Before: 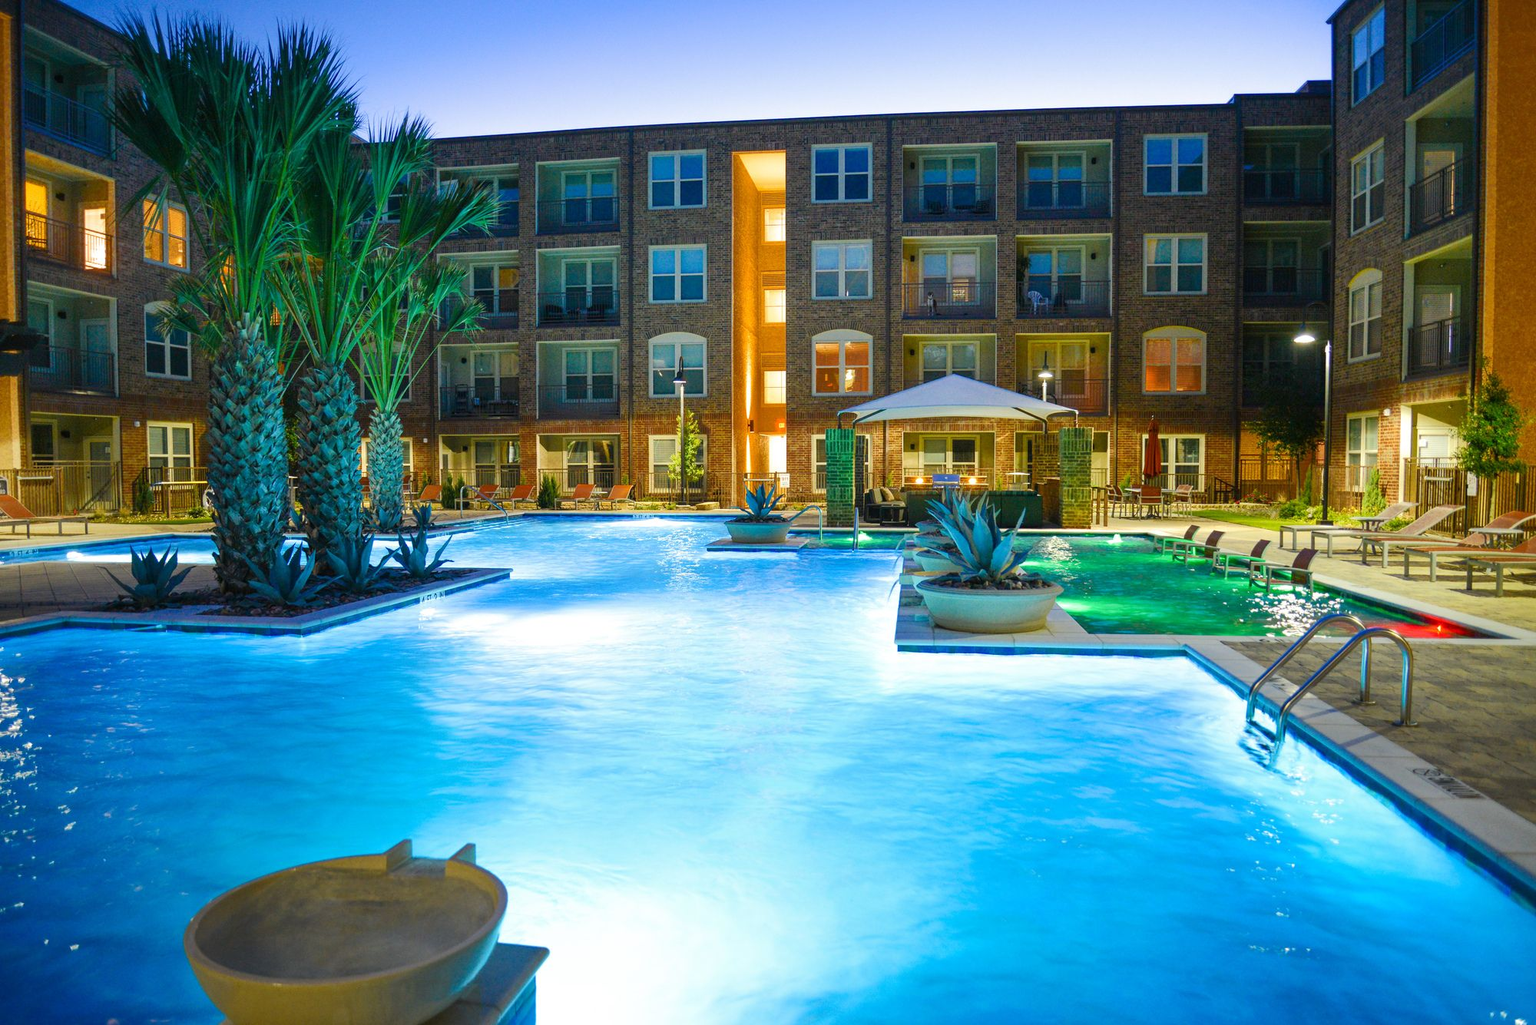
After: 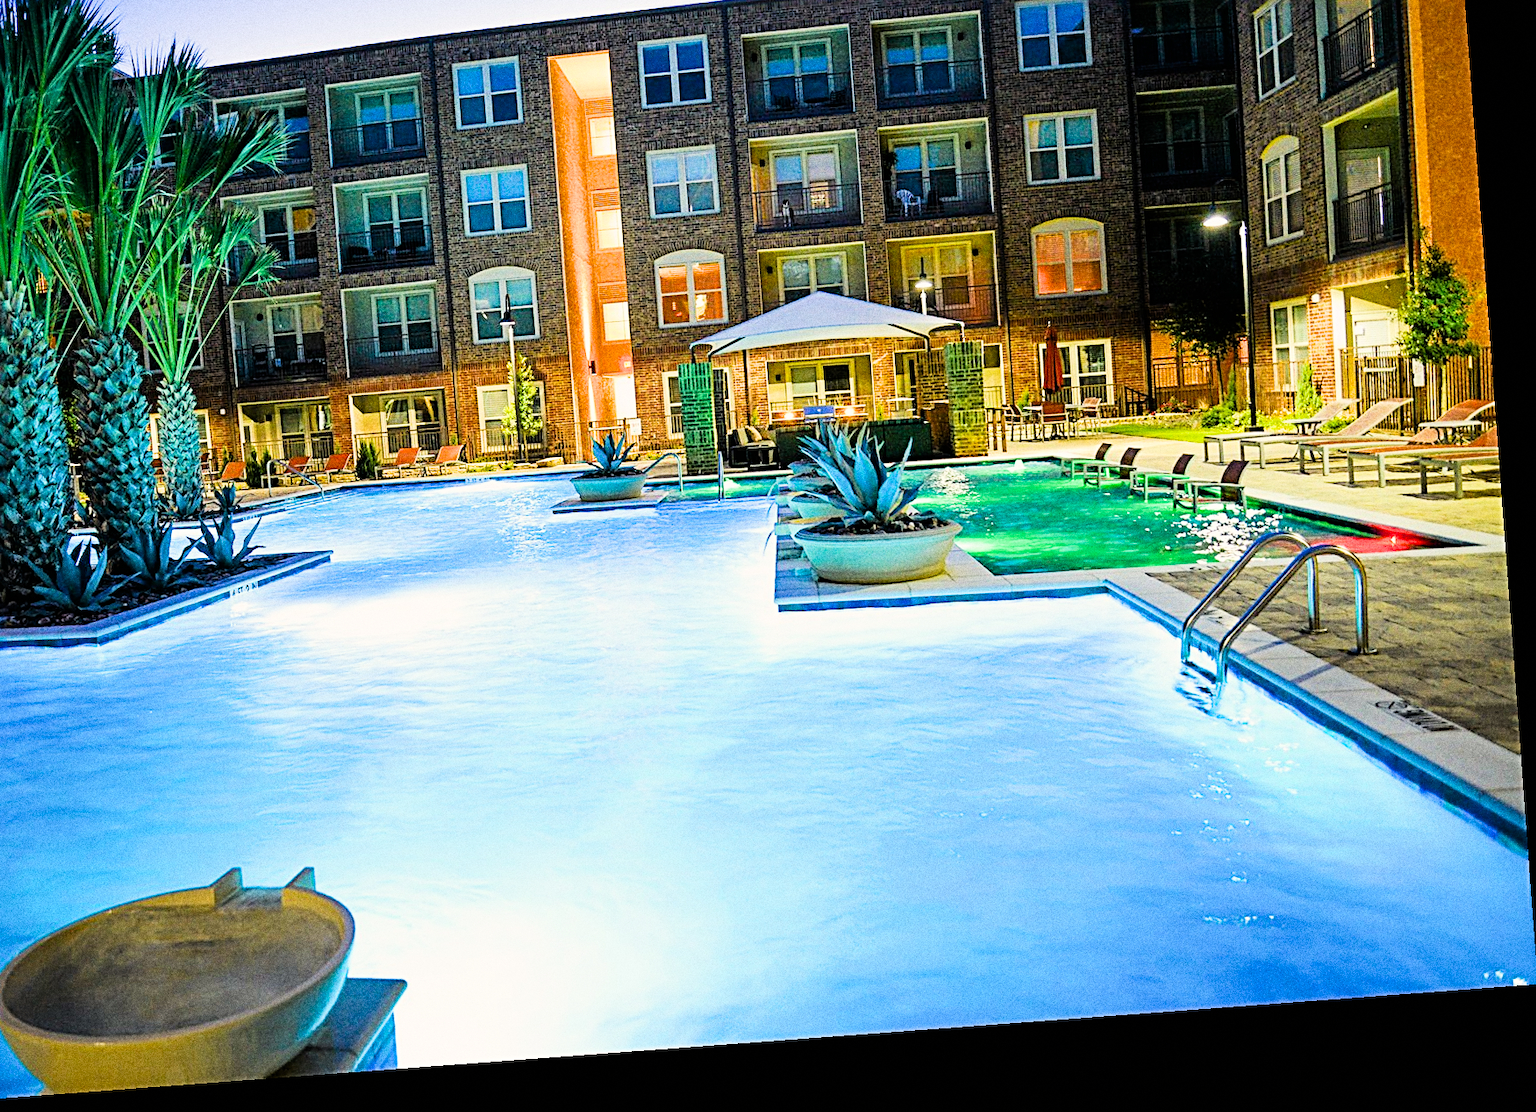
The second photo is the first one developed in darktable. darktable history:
grain: coarseness 0.09 ISO, strength 40%
color correction: highlights a* 0.816, highlights b* 2.78, saturation 1.1
crop: left 16.315%, top 14.246%
sharpen: radius 2.817, amount 0.715
haze removal: compatibility mode true, adaptive false
exposure: black level correction 0, exposure 0.9 EV, compensate highlight preservation false
filmic rgb: black relative exposure -5 EV, hardness 2.88, contrast 1.4, highlights saturation mix -30%
rotate and perspective: rotation -4.25°, automatic cropping off
